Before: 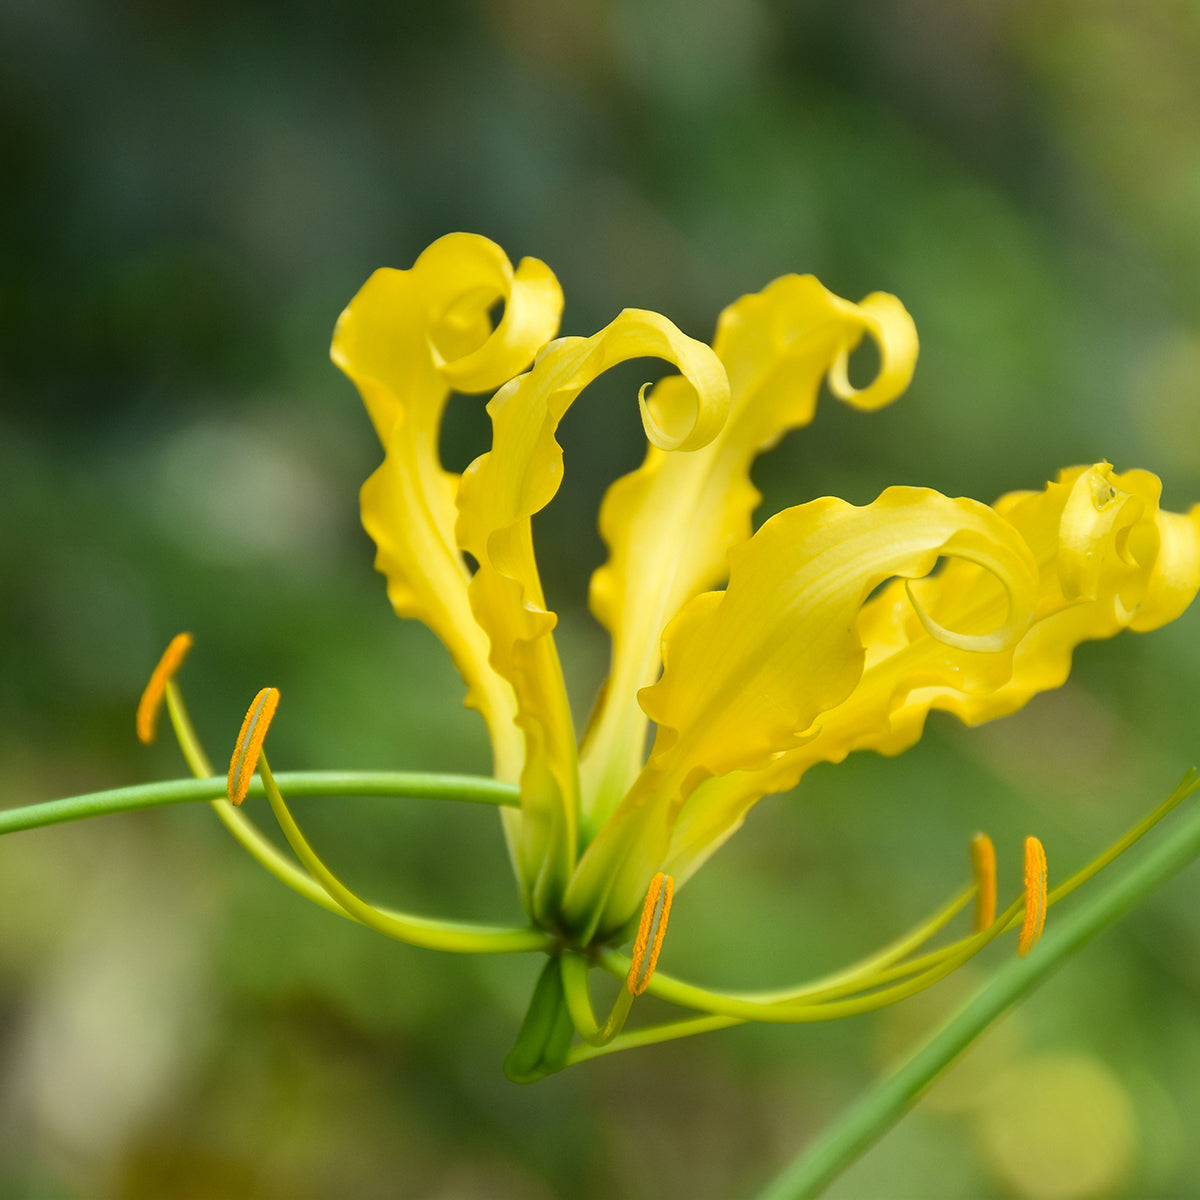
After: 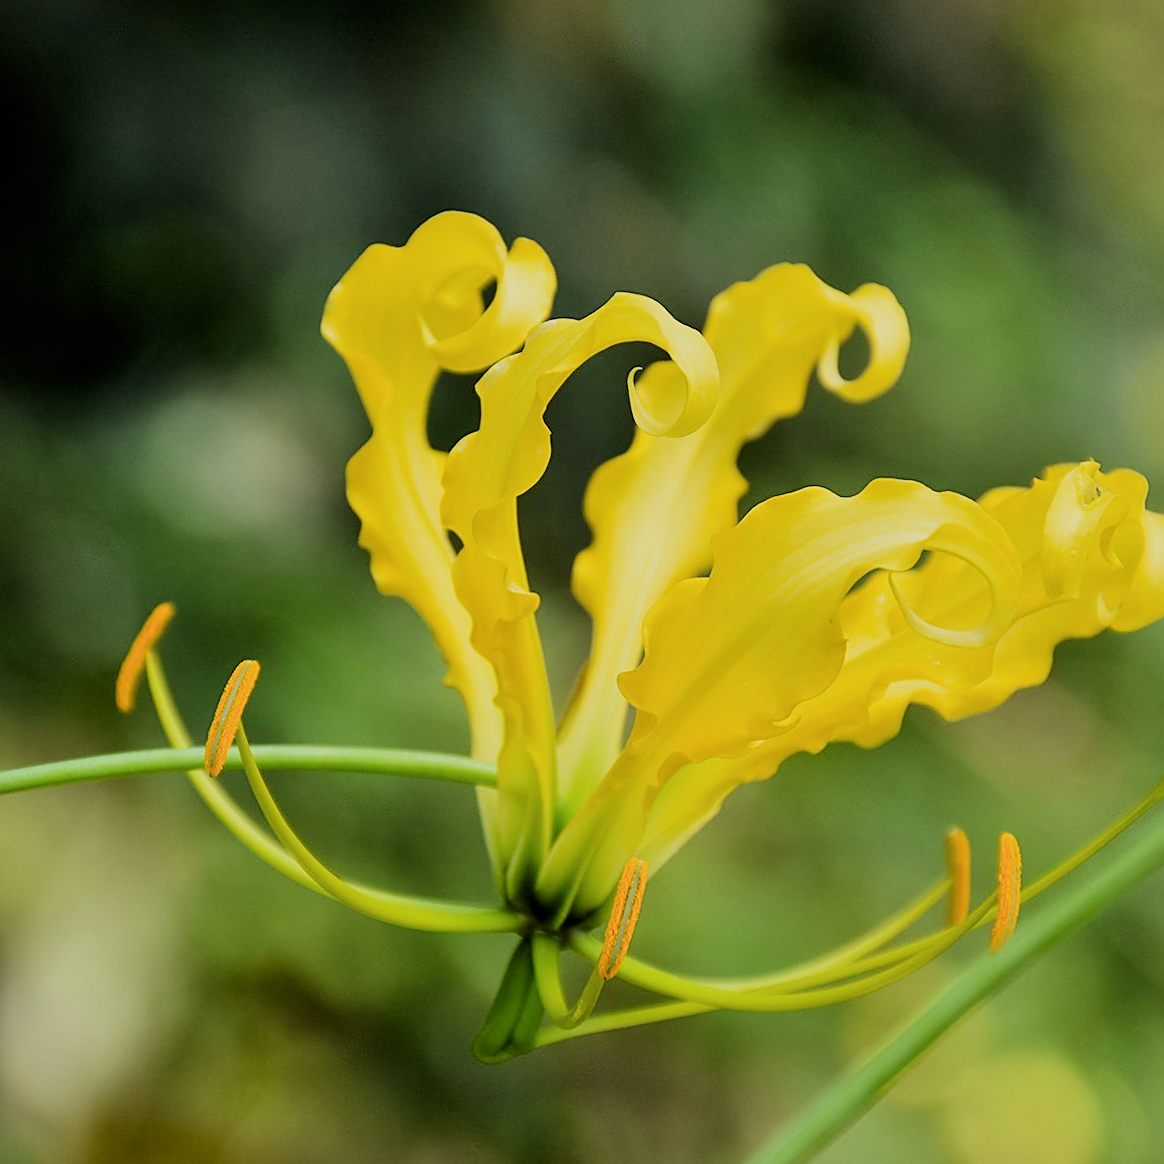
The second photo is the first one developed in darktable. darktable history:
contrast brightness saturation: contrast 0.103, brightness 0.013, saturation 0.024
local contrast: mode bilateral grid, contrast 9, coarseness 25, detail 115%, midtone range 0.2
haze removal: strength -0.099, compatibility mode true, adaptive false
crop and rotate: angle -1.8°
sharpen: on, module defaults
tone equalizer: on, module defaults
filmic rgb: black relative exposure -4.12 EV, white relative exposure 5.11 EV, hardness 2.09, contrast 1.169, iterations of high-quality reconstruction 0
